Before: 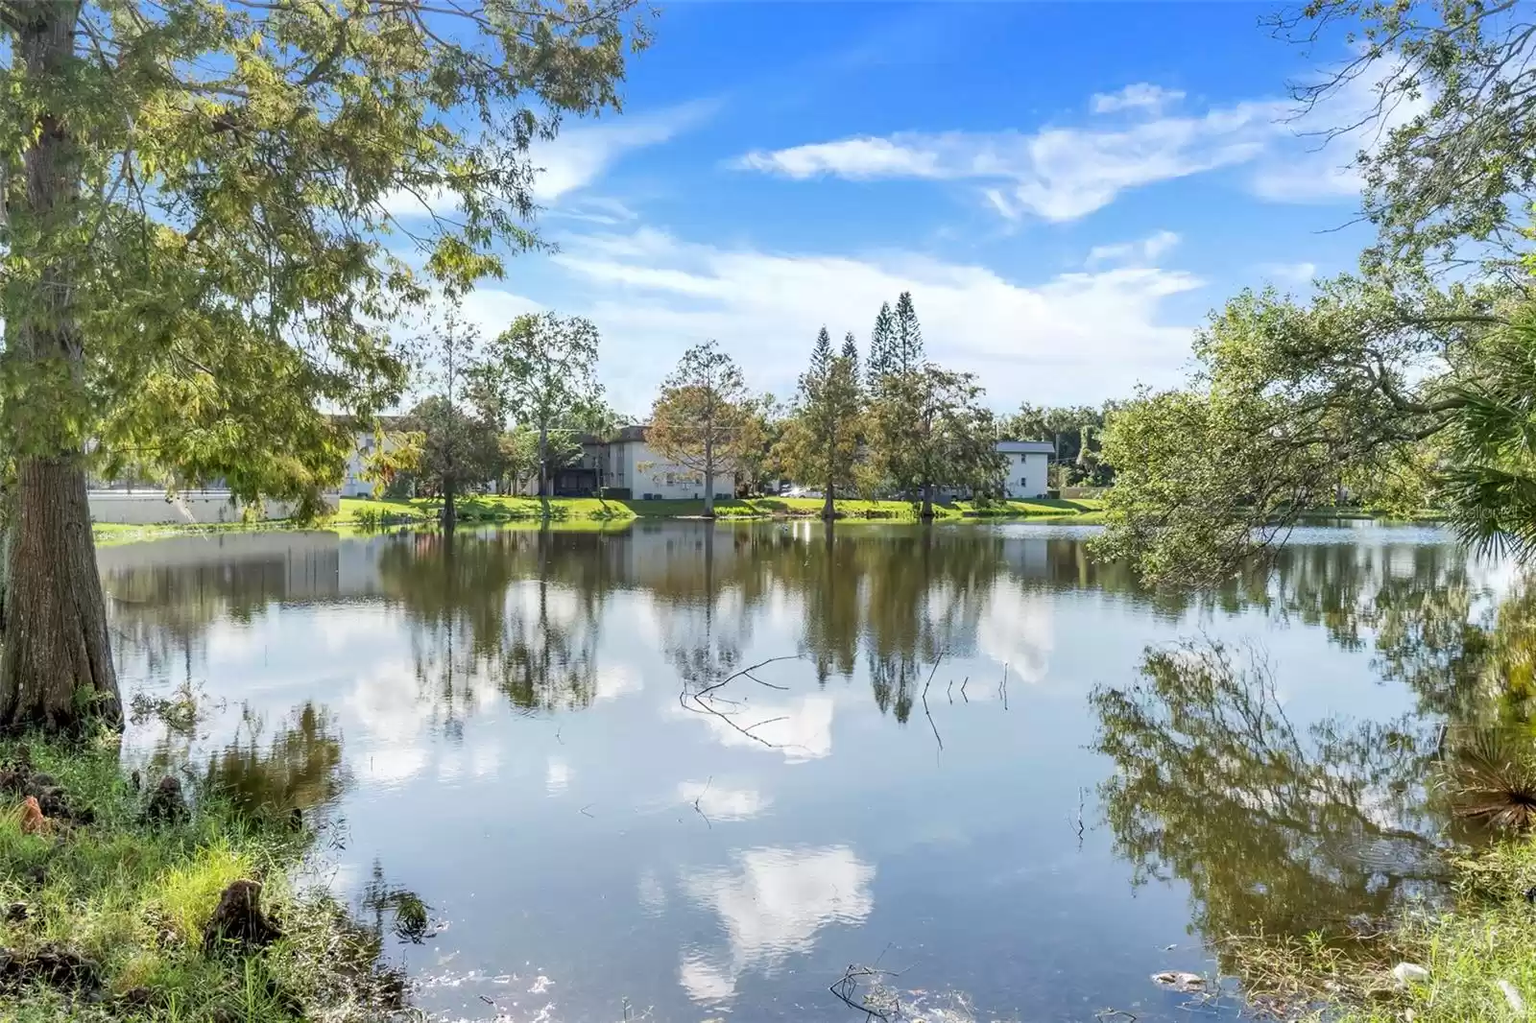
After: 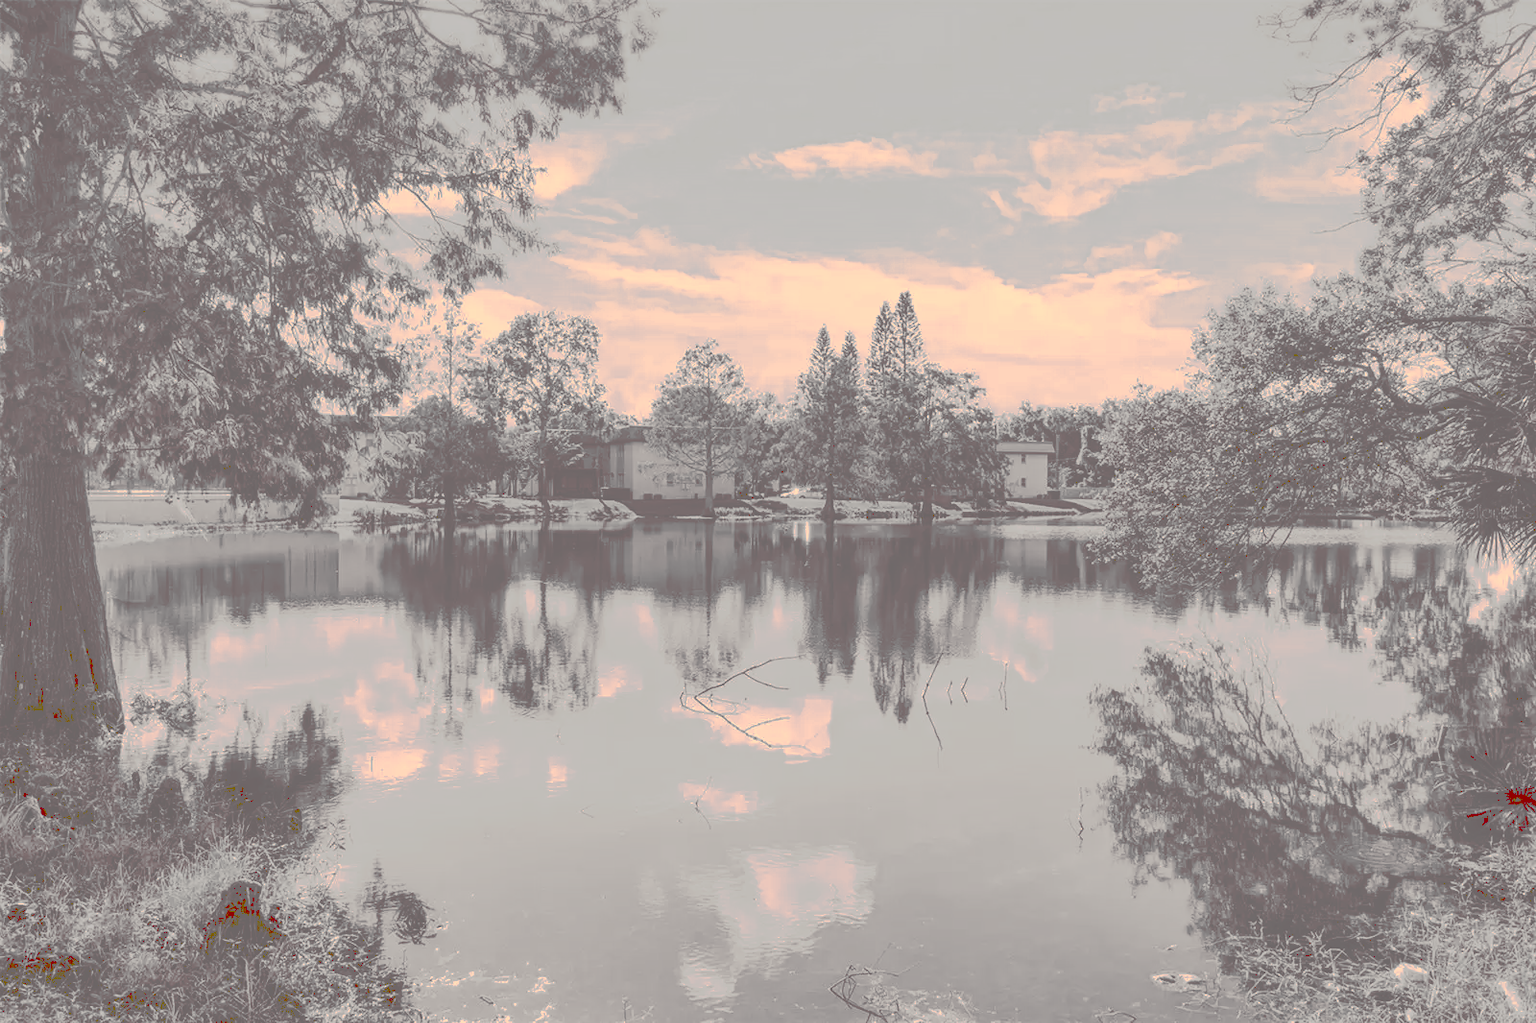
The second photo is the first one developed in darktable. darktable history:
tone curve: curves: ch0 [(0, 0) (0.003, 0.43) (0.011, 0.433) (0.025, 0.434) (0.044, 0.436) (0.069, 0.439) (0.1, 0.442) (0.136, 0.446) (0.177, 0.449) (0.224, 0.454) (0.277, 0.462) (0.335, 0.488) (0.399, 0.524) (0.468, 0.566) (0.543, 0.615) (0.623, 0.666) (0.709, 0.718) (0.801, 0.761) (0.898, 0.801) (1, 1)], preserve colors none
color look up table: target L [81.9, 84.09, 83.16, 79.17, 49.42, 57.06, 56.87, 36.39, 37.23, 34.4, 8.161, 8.161, 81.17, 74.59, 63.11, 56.08, 65.46, 52.8, 32.92, 40.5, 45.93, 32.92, 2.65, 5.79, 4.039, 97.51, 78.25, 91, 76.82, 88.44, 50.86, 87.56, 84.71, 56.78, 60.7, 61.65, 46.58, 32.92, 41.54, 43.02, 15.91, 12.43, 12.43, 89.74, 88.44, 61.65, 63.07, 37.86, 24.23], target a [2.486, 2.632, 1.475, 3.901, 3.869, 3.485, 2.722, 6.604, 6.353, 6.767, 40.42, 40.42, 2.351, 2.73, 3.027, 3.623, 2.714, 4.415, 6.836, 5.029, 5.111, 6.836, 17.18, 35.36, 27.26, 7.438, 2.56, 1.476, 3.158, 2.429, 3.409, 1.197, 1.297, 2.548, 2.904, 2.903, 4.956, 6.836, 6.222, 5.383, 37.99, 37.83, 37.83, 2.733, 2.429, 2.903, 2.766, 6.876, 19.51], target b [6.662, 6.449, 7.352, 8.072, 1.337, 2.084, 2.525, 1.307, 1.33, 1.468, 12.64, 12.64, 7.845, 4.17, 2.201, 2.465, 3.666, 2.083, 1.464, 0.957, 0.95, 1.464, 3.673, 9.05, 6.049, 16.58, 6.664, 10.42, 6.576, 8.747, 1.674, 8.518, 7.353, 1.624, 3.391, 2.469, 1.973, 1.464, 1.166, 0.978, 13.99, 13.92, 13.92, 9.639, 8.747, 2.469, 3.21, 1.482, 5.083], num patches 49
